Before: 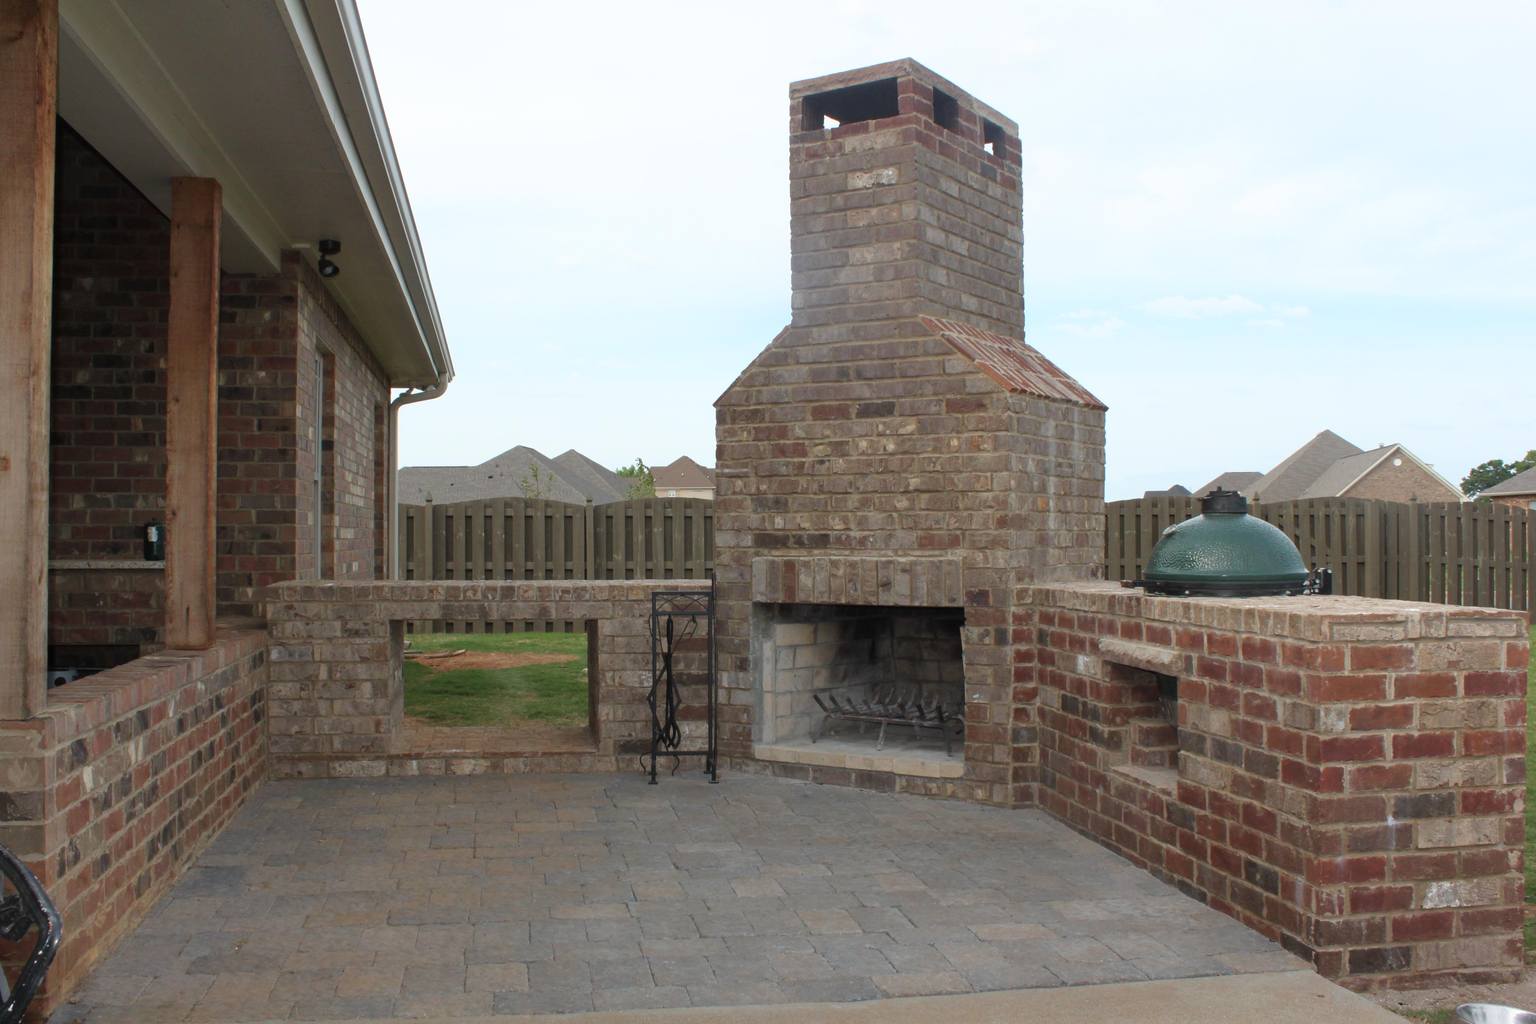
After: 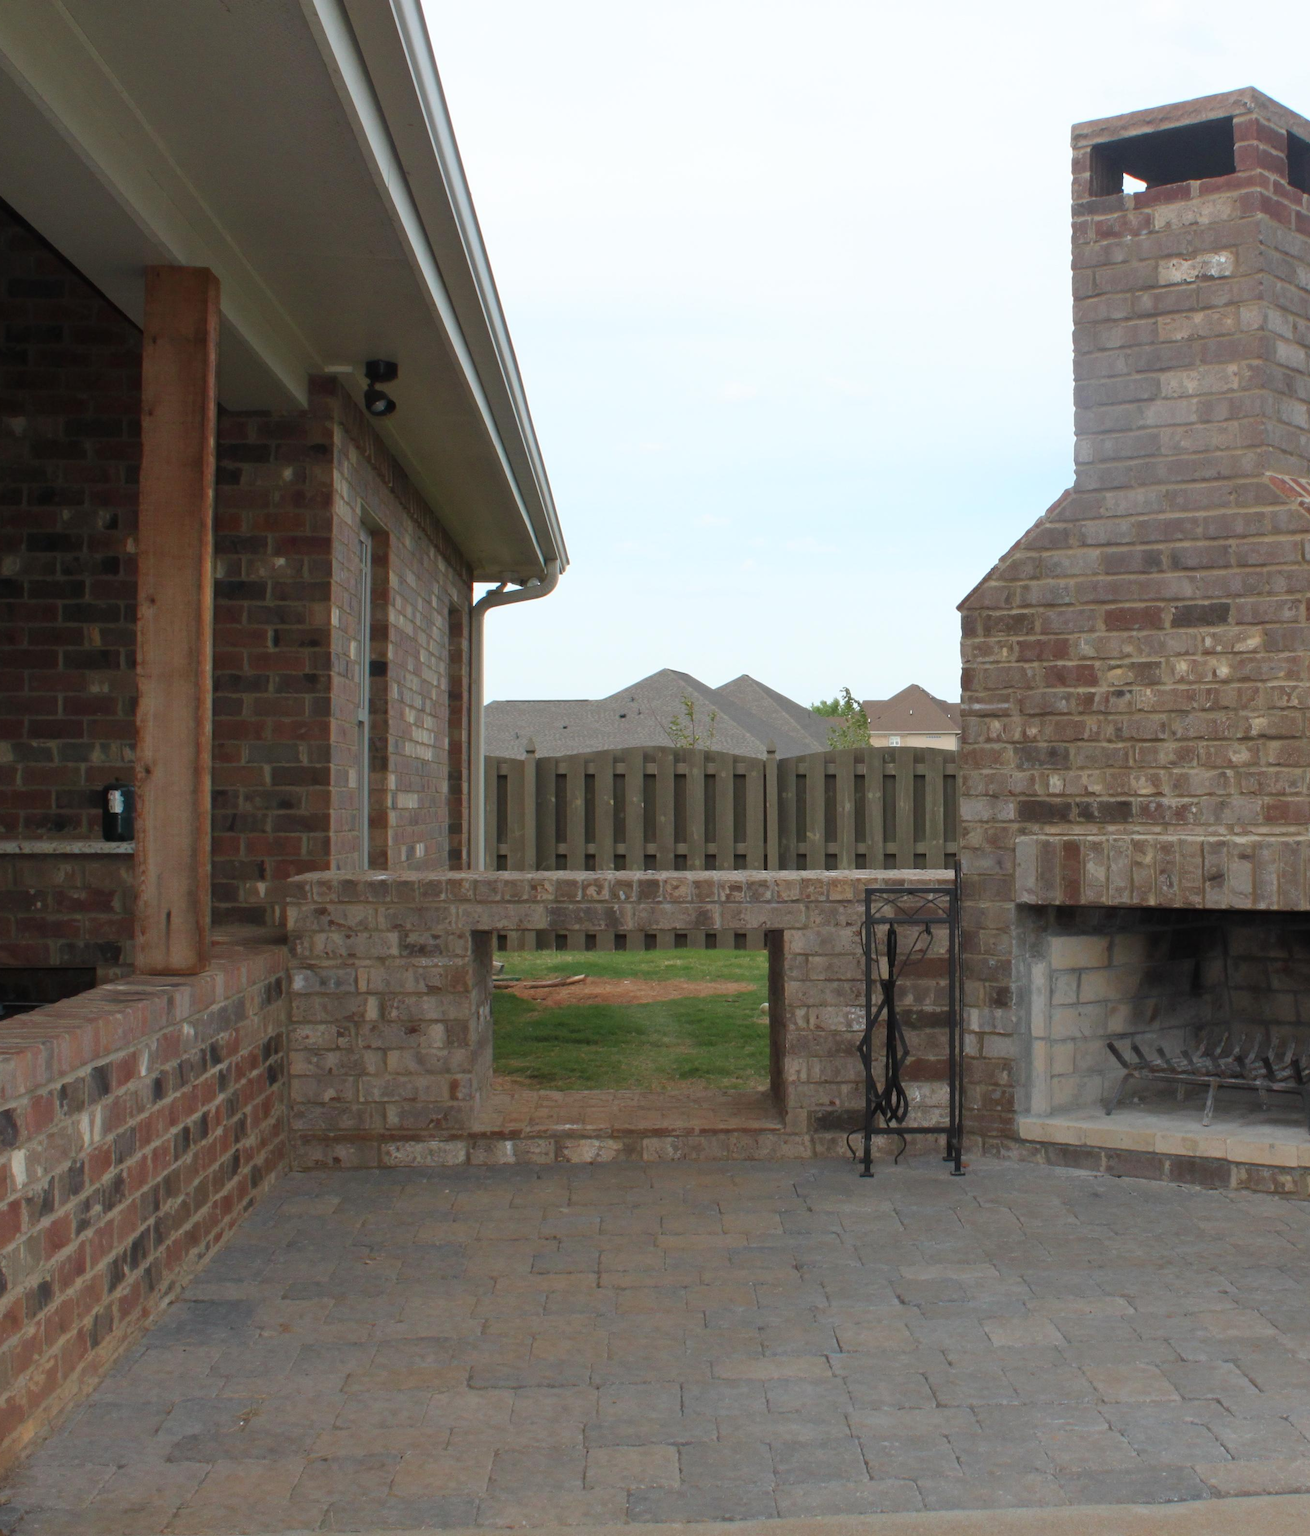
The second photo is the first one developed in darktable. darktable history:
crop: left 4.941%, right 38.183%
